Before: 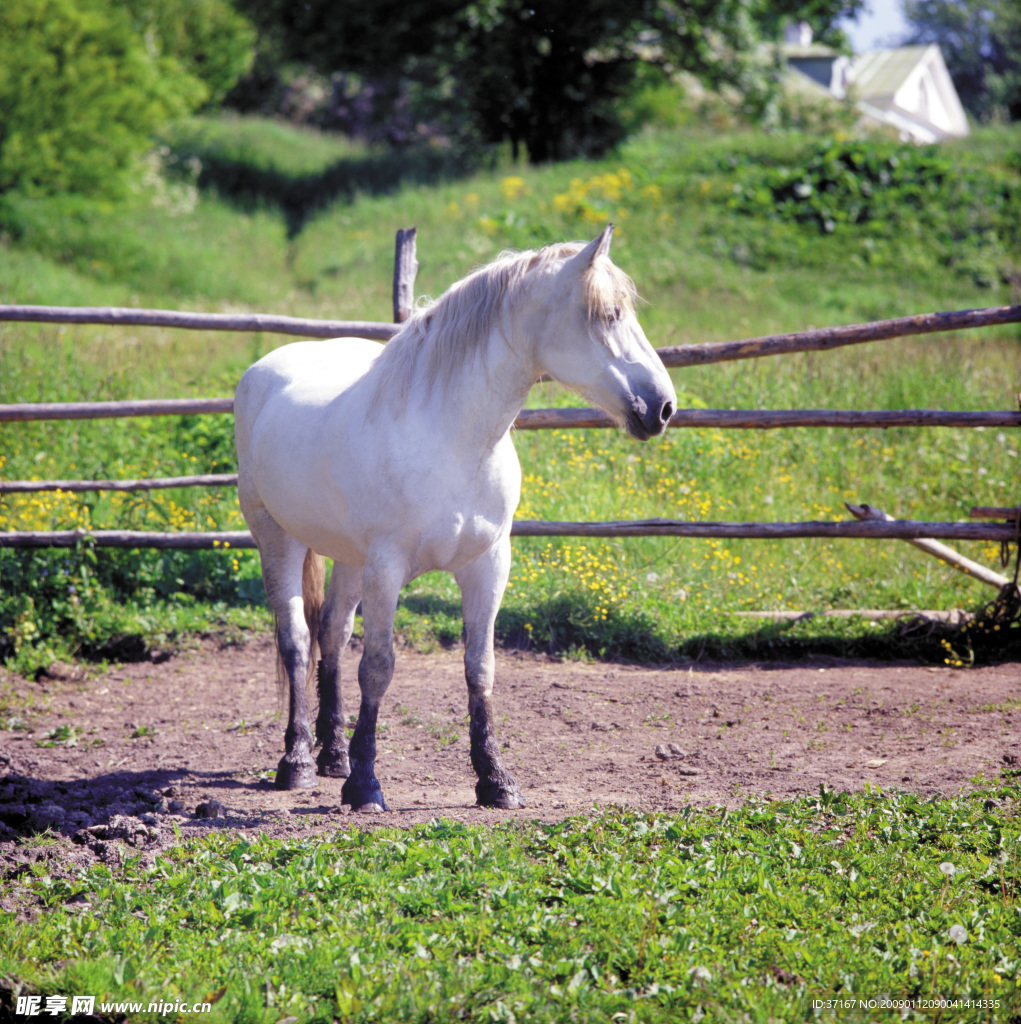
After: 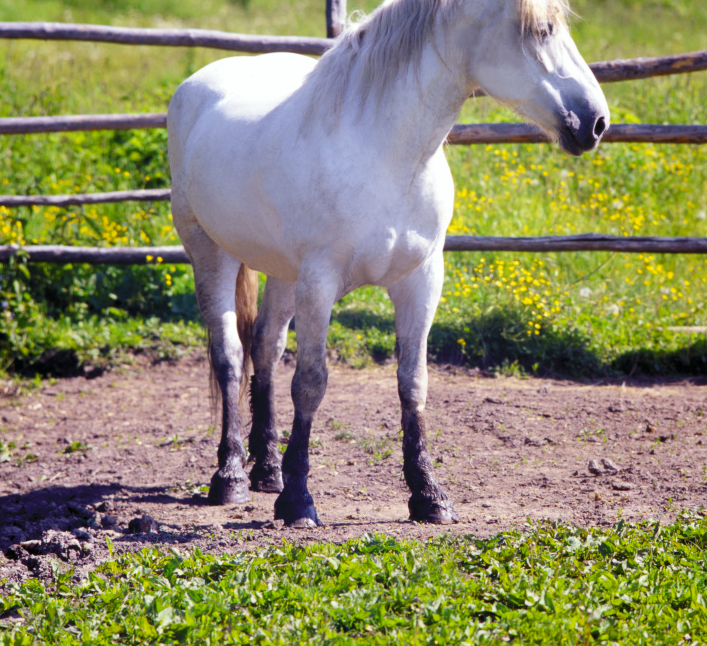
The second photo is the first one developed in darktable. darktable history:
crop: left 6.57%, top 27.885%, right 24.178%, bottom 8.942%
tone curve: curves: ch0 [(0, 0) (0.227, 0.17) (0.766, 0.774) (1, 1)]; ch1 [(0, 0) (0.114, 0.127) (0.437, 0.452) (0.498, 0.495) (0.579, 0.576) (1, 1)]; ch2 [(0, 0) (0.233, 0.259) (0.493, 0.492) (0.568, 0.579) (1, 1)], color space Lab, independent channels, preserve colors none
color balance rgb: shadows lift › luminance -9.434%, perceptual saturation grading › global saturation 19.682%
